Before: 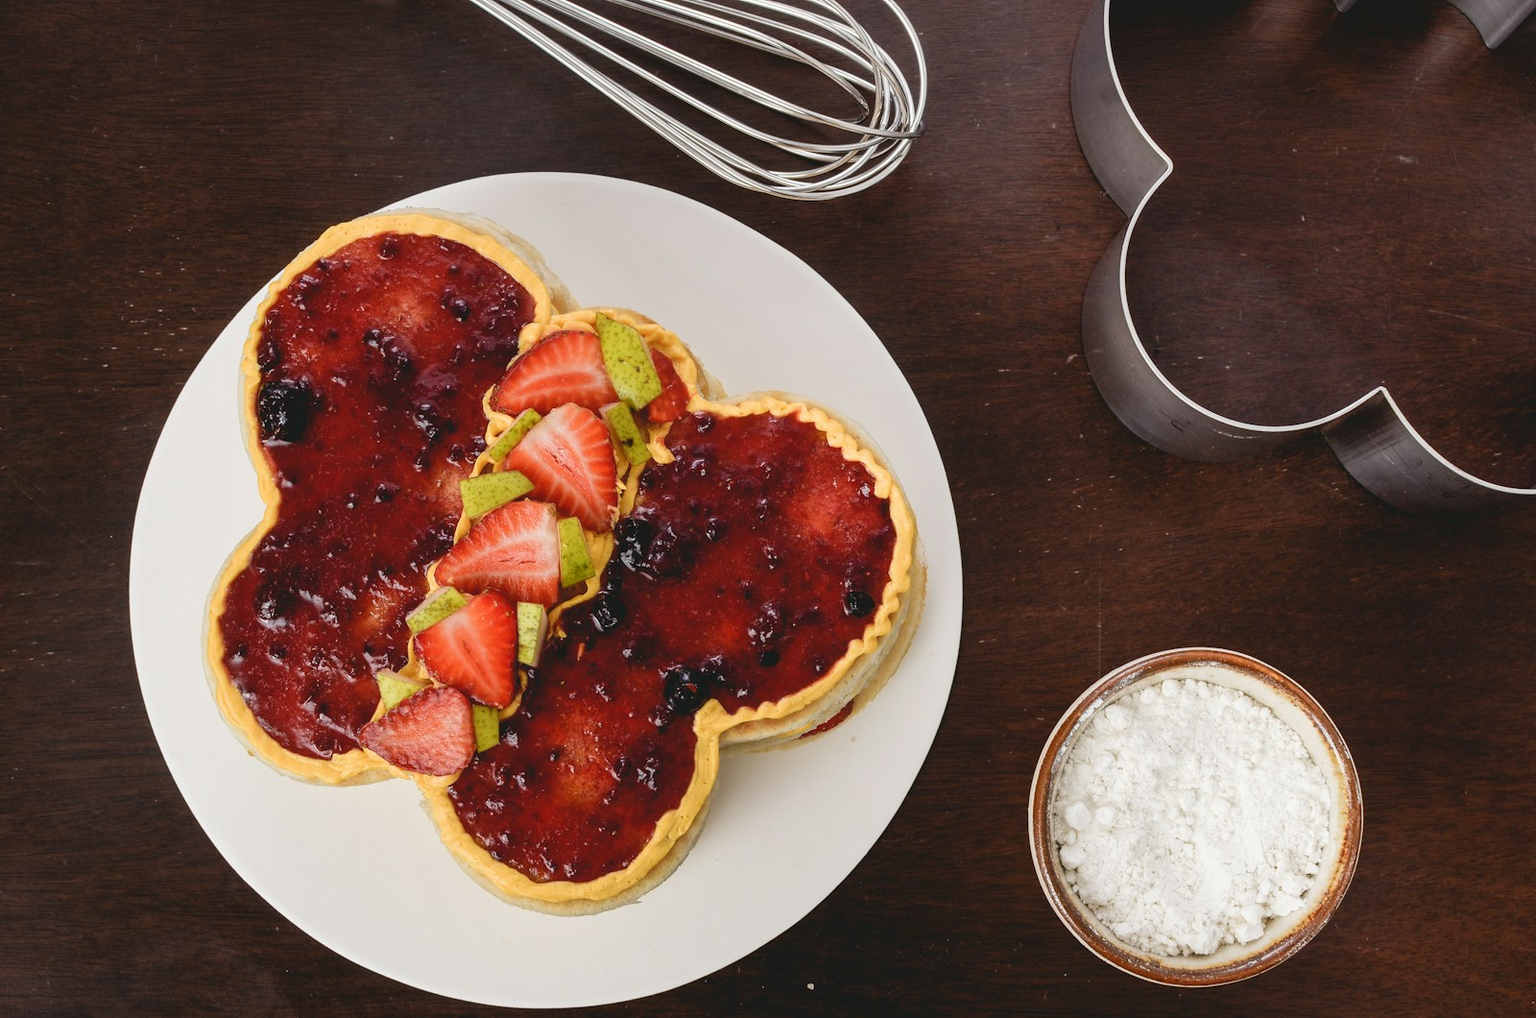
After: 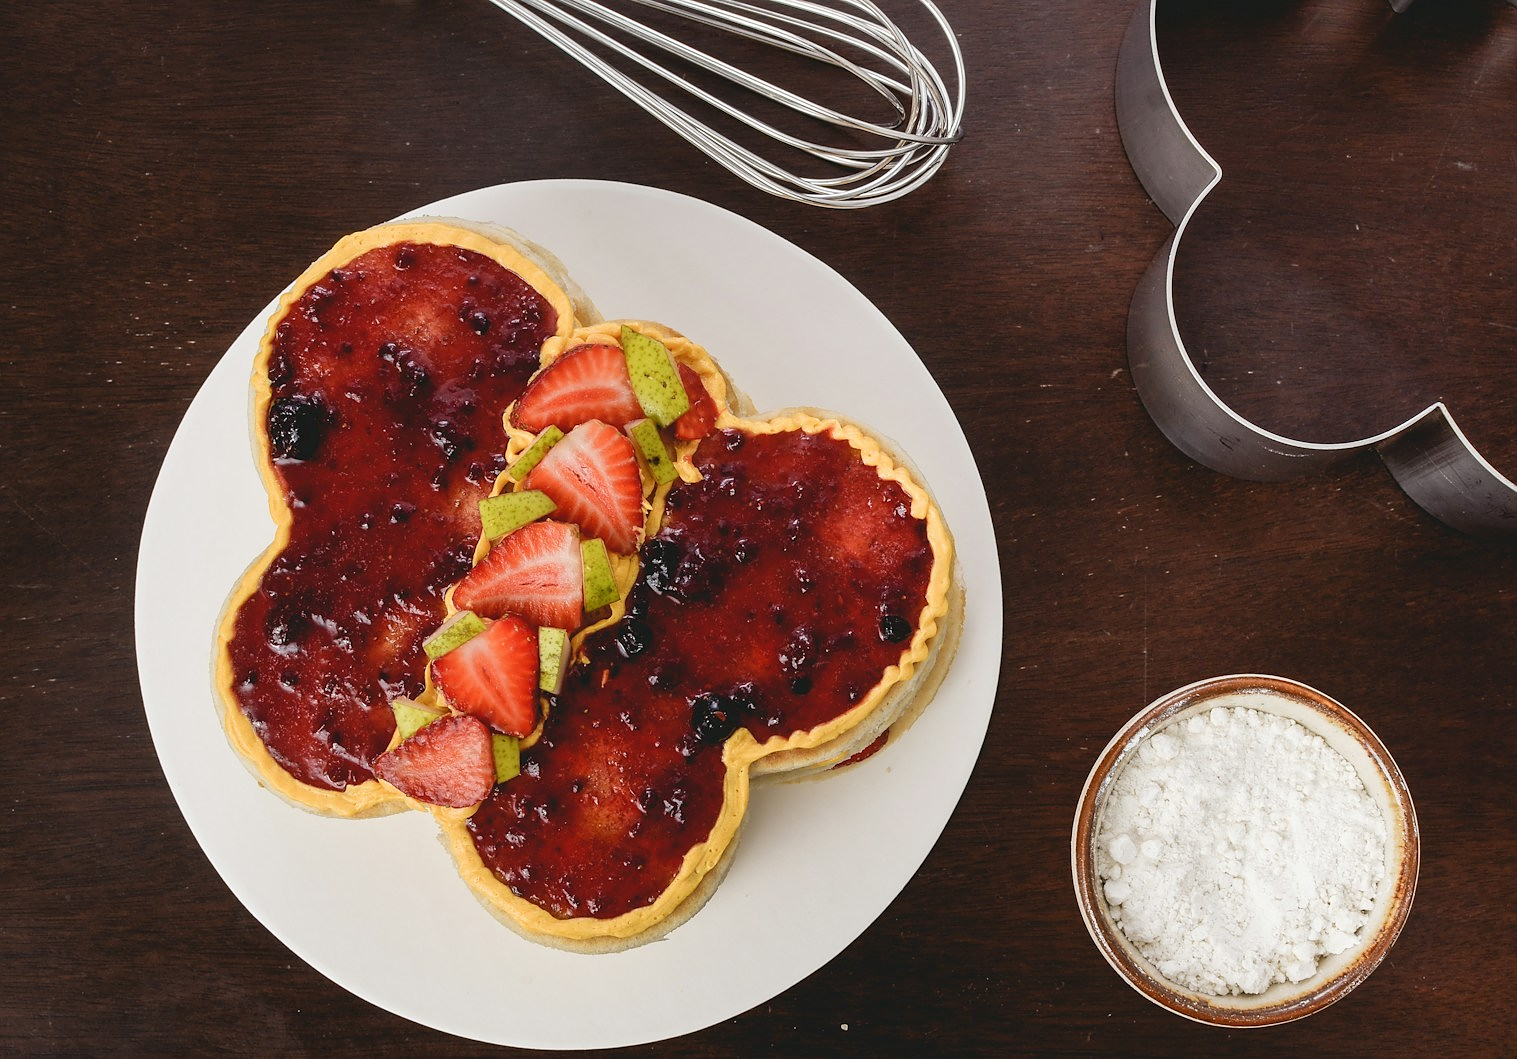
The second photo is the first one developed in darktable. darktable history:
crop and rotate: right 5.167%
sharpen: radius 1
